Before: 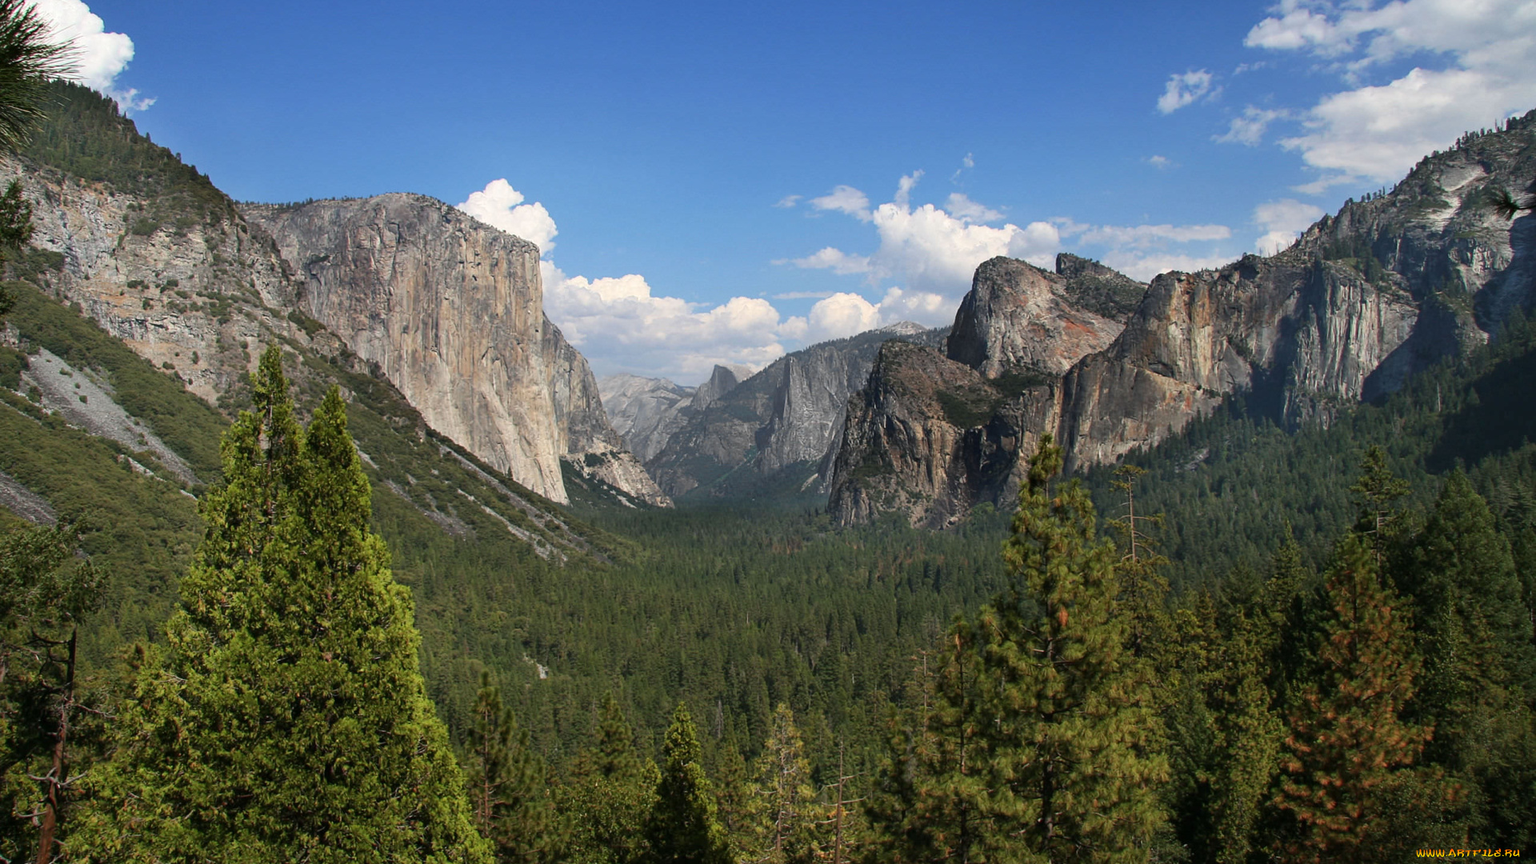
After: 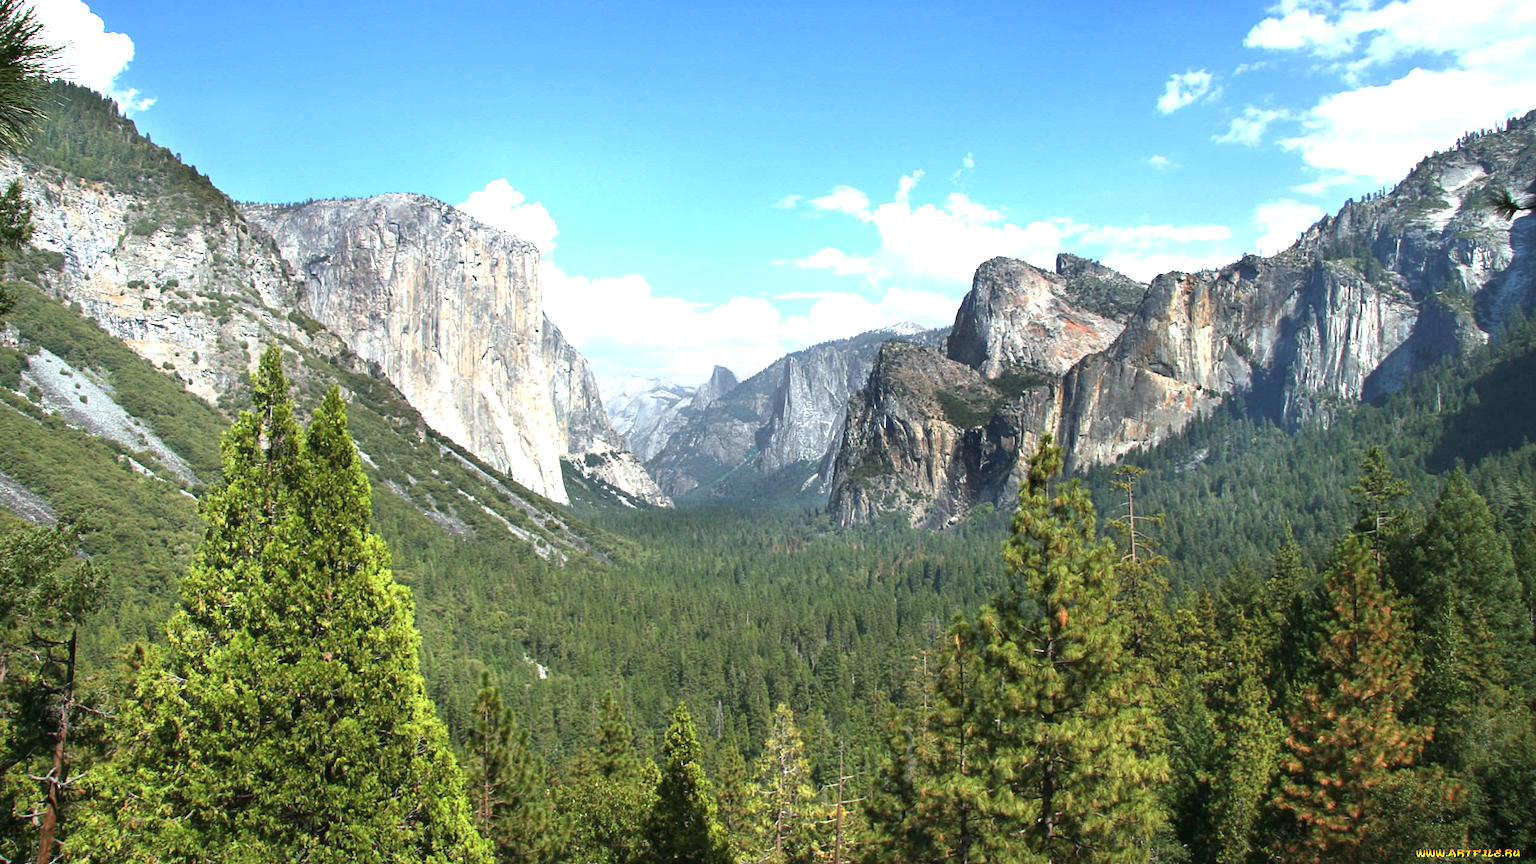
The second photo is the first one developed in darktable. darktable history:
white balance: red 0.925, blue 1.046
exposure: black level correction 0, exposure 1.45 EV, compensate exposure bias true, compensate highlight preservation false
